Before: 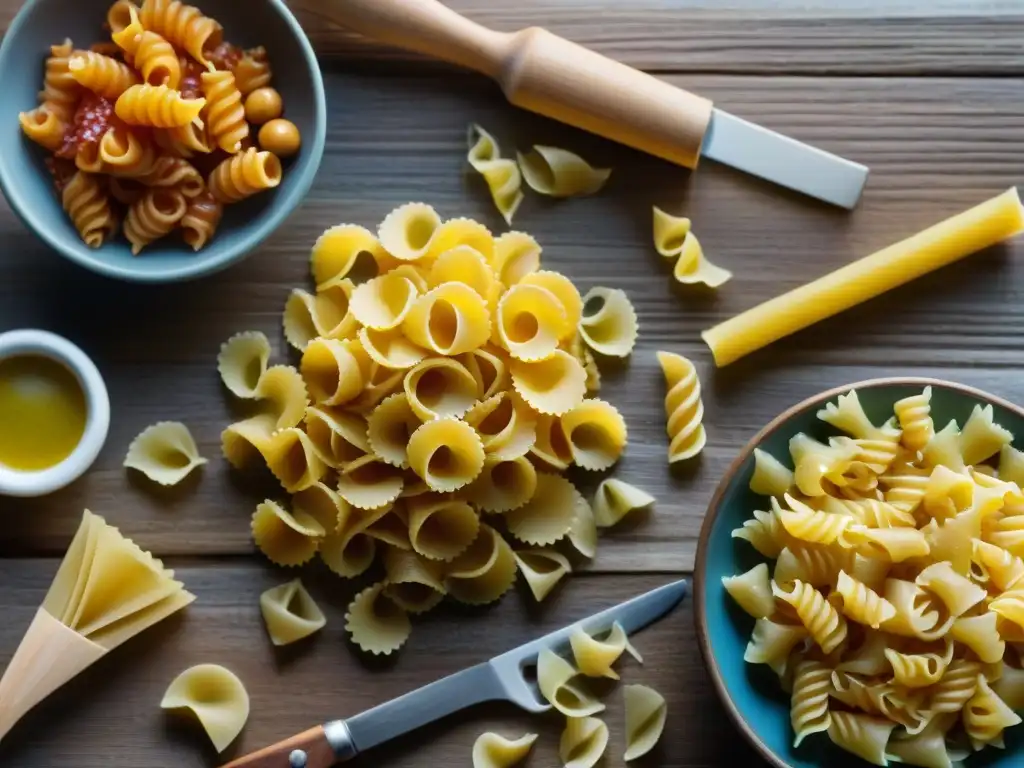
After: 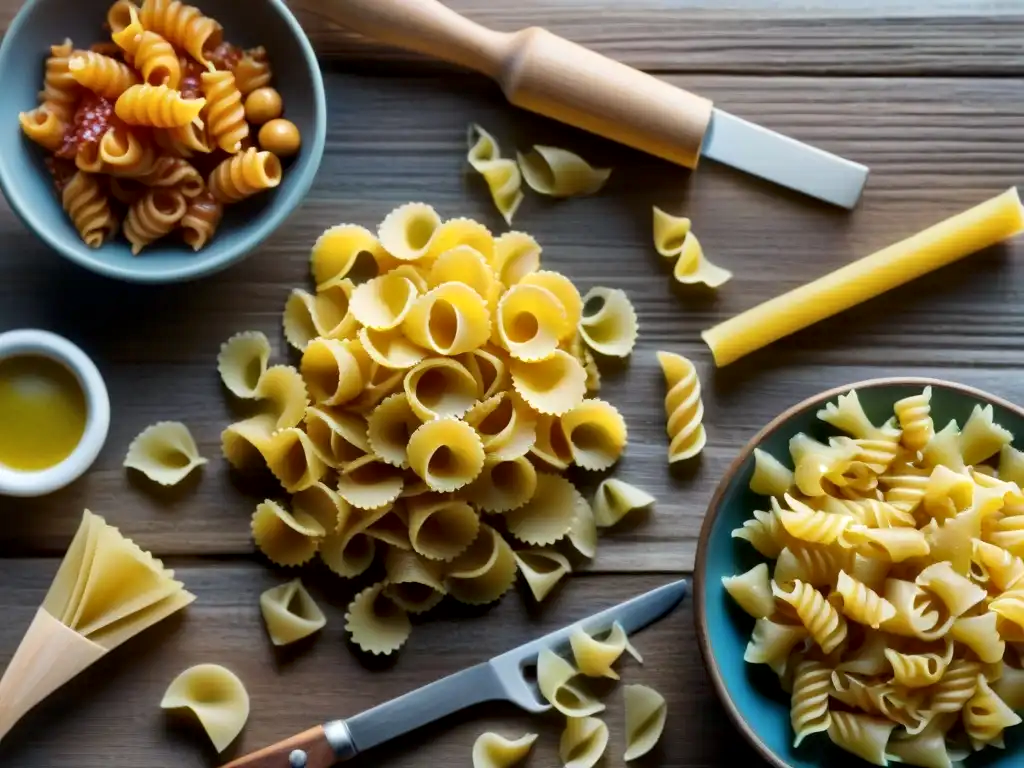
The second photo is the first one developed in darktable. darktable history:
local contrast: mode bilateral grid, contrast 20, coarseness 50, detail 144%, midtone range 0.2
